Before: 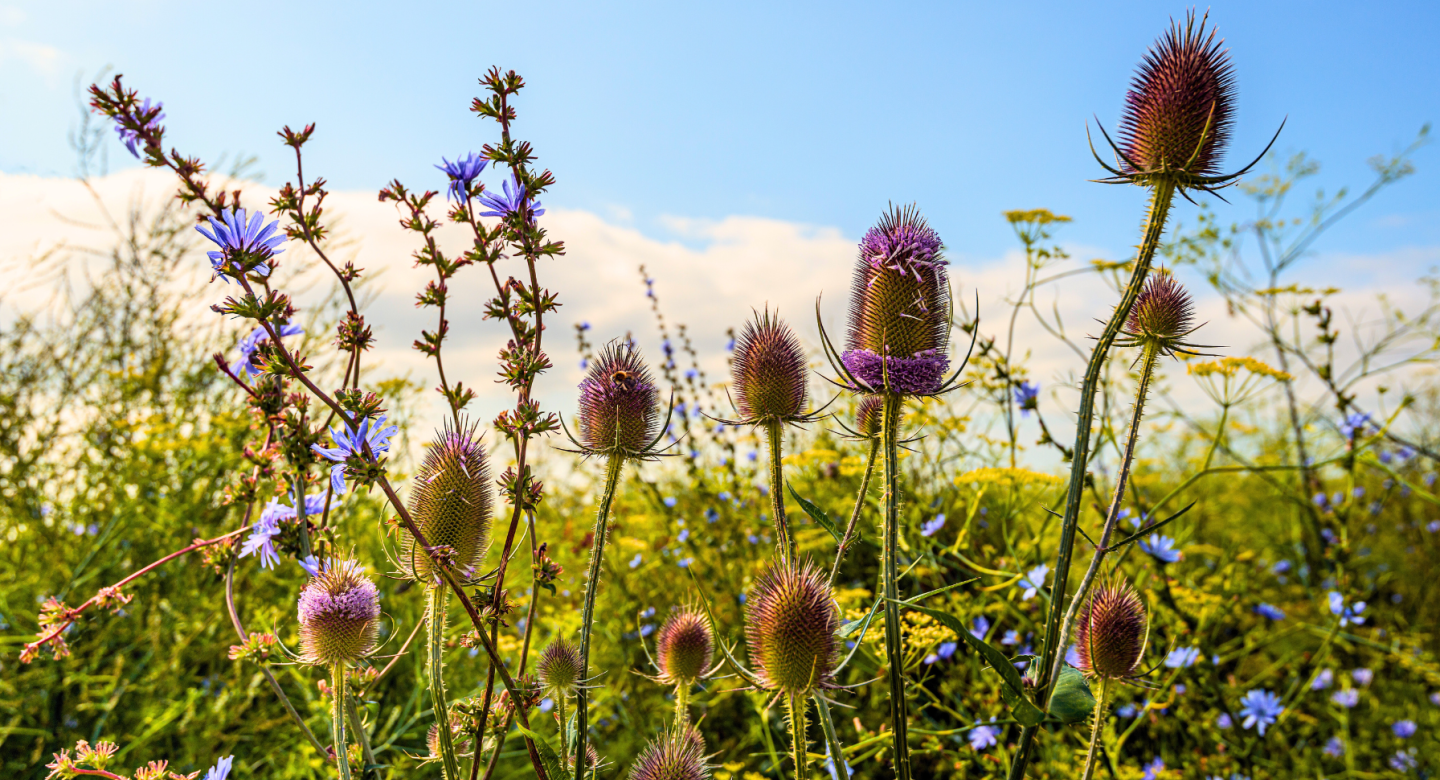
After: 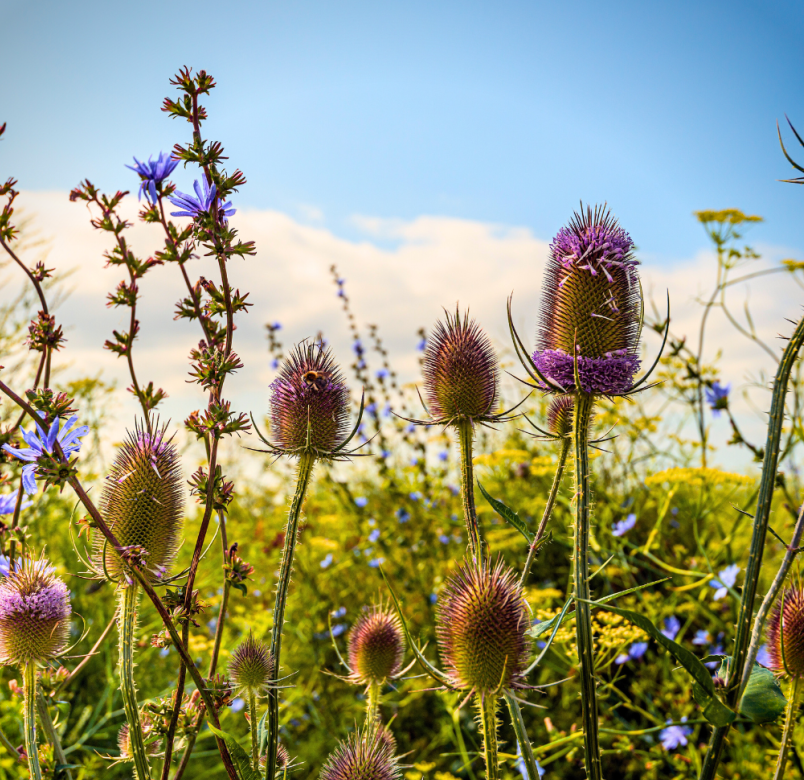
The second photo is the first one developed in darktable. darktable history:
vignetting: fall-off start 99.79%, saturation 0.376, center (-0.029, 0.243)
crop: left 21.483%, right 22.683%
